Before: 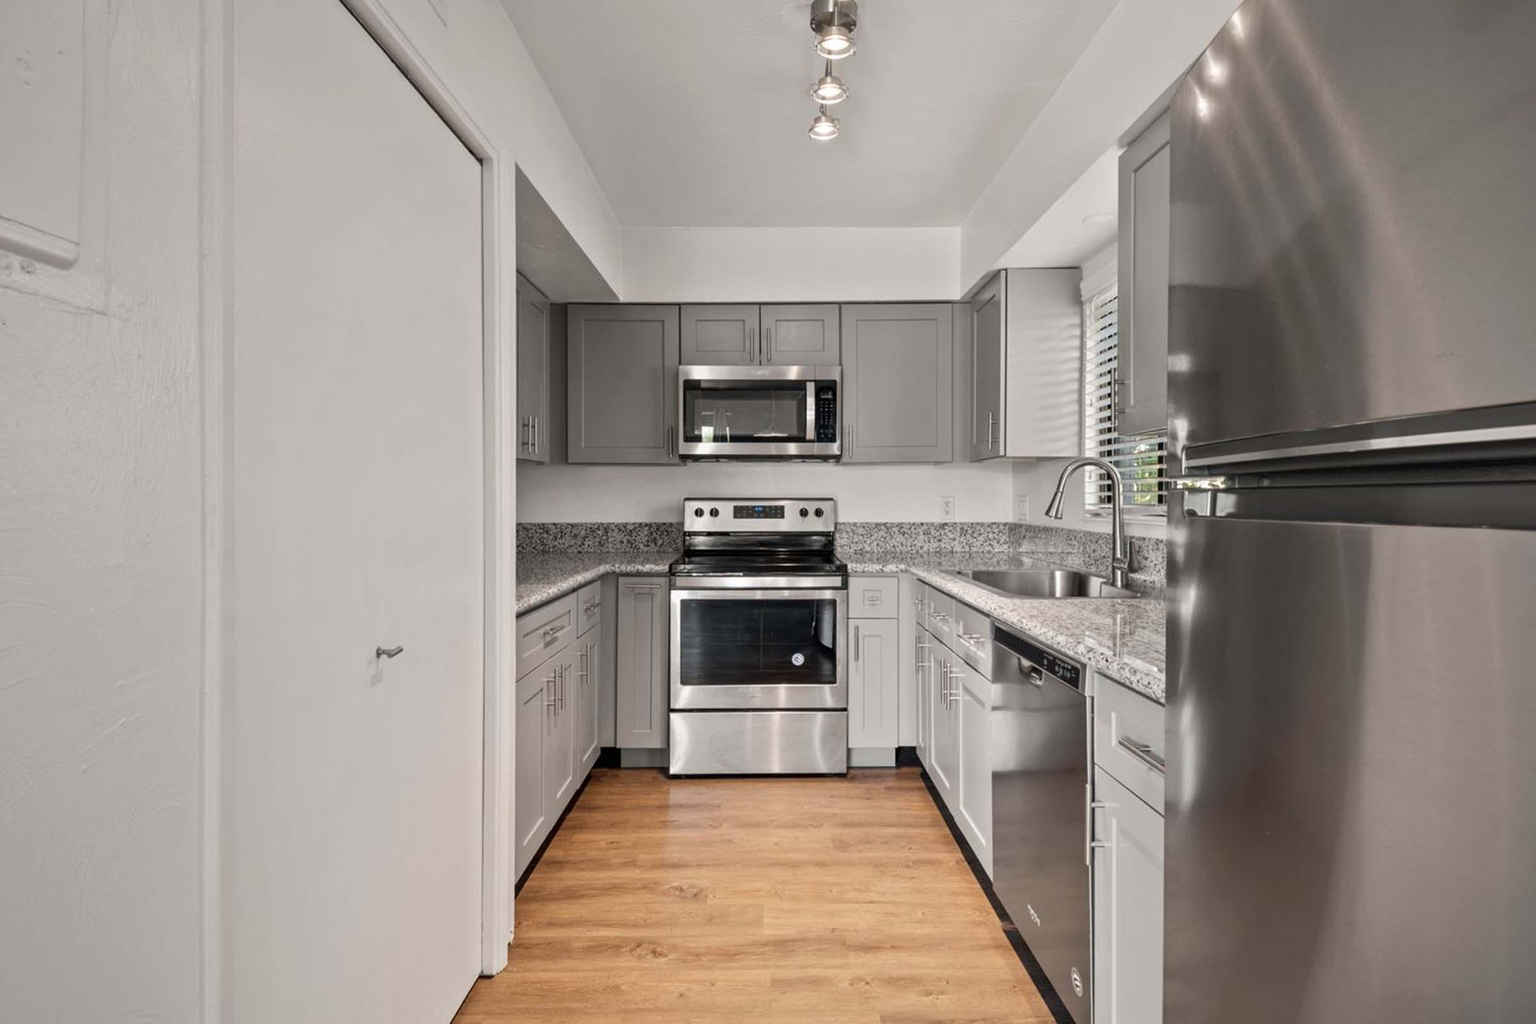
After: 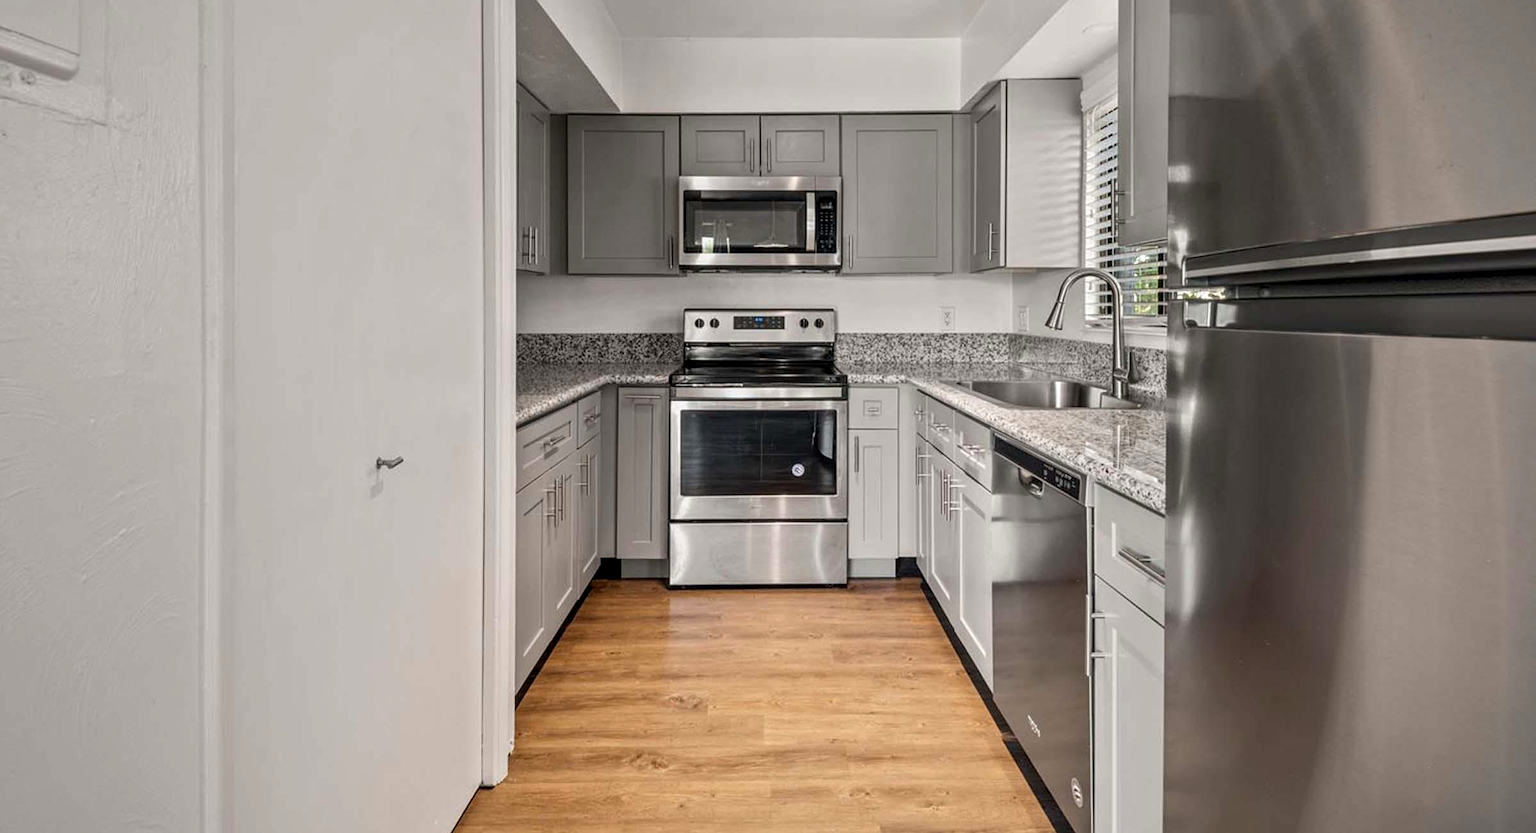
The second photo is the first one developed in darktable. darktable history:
color correction: highlights b* -0.033
crop and rotate: top 18.507%
color balance rgb: perceptual saturation grading › global saturation 9.994%, global vibrance 20%
contrast brightness saturation: saturation -0.066
sharpen: amount 0.206
local contrast: on, module defaults
